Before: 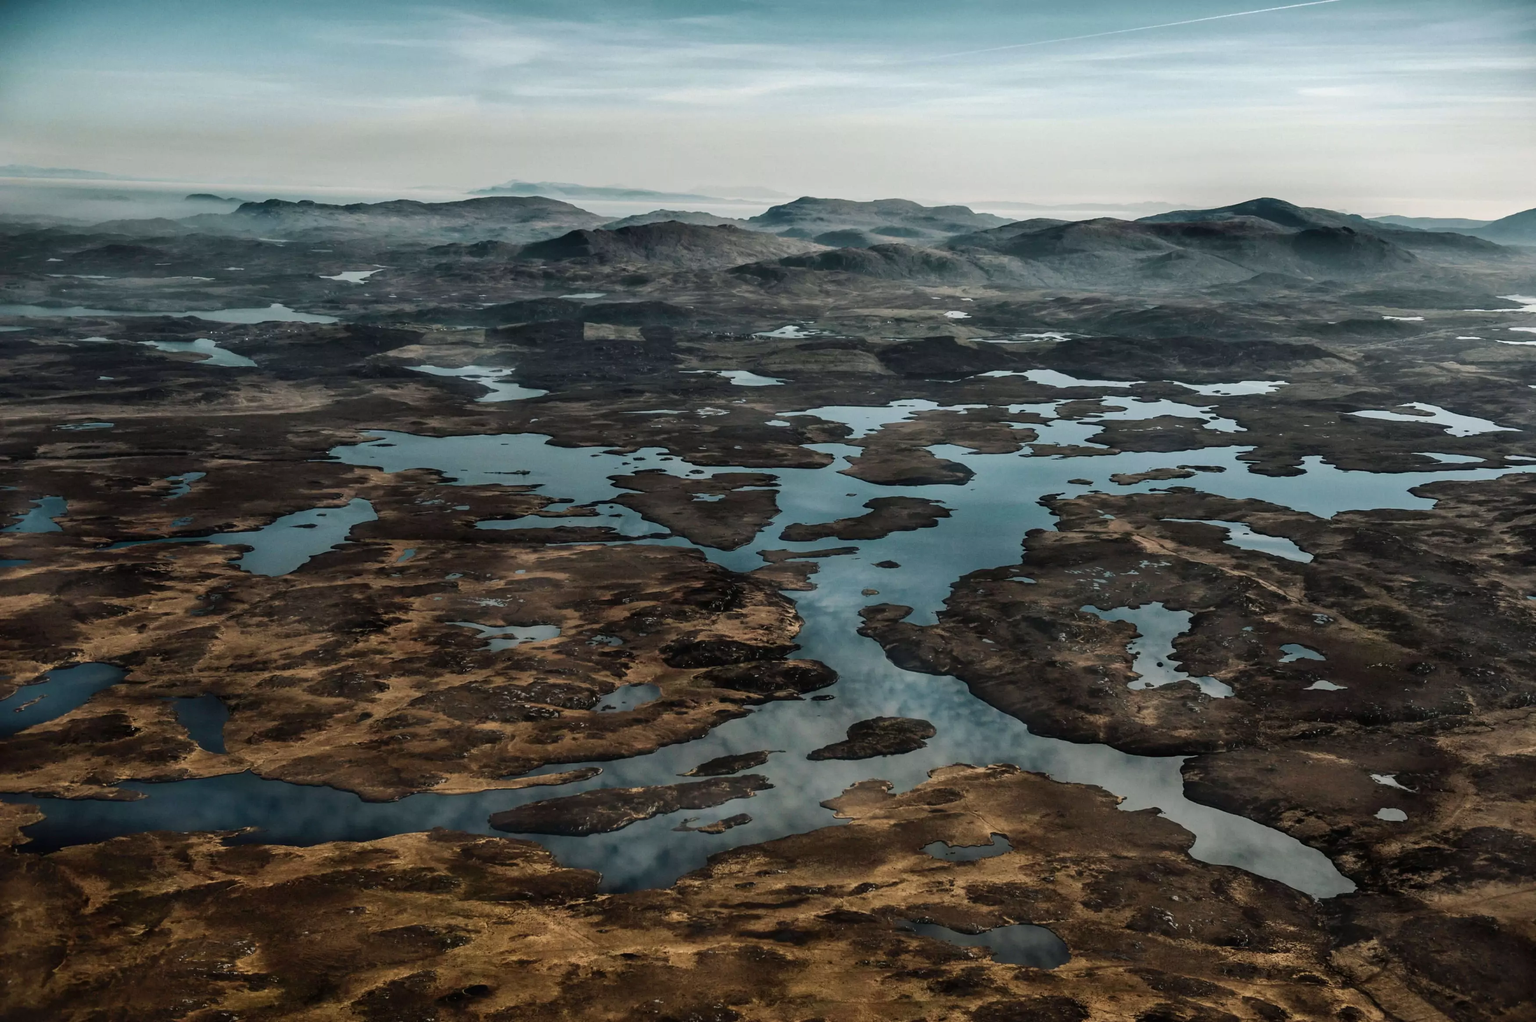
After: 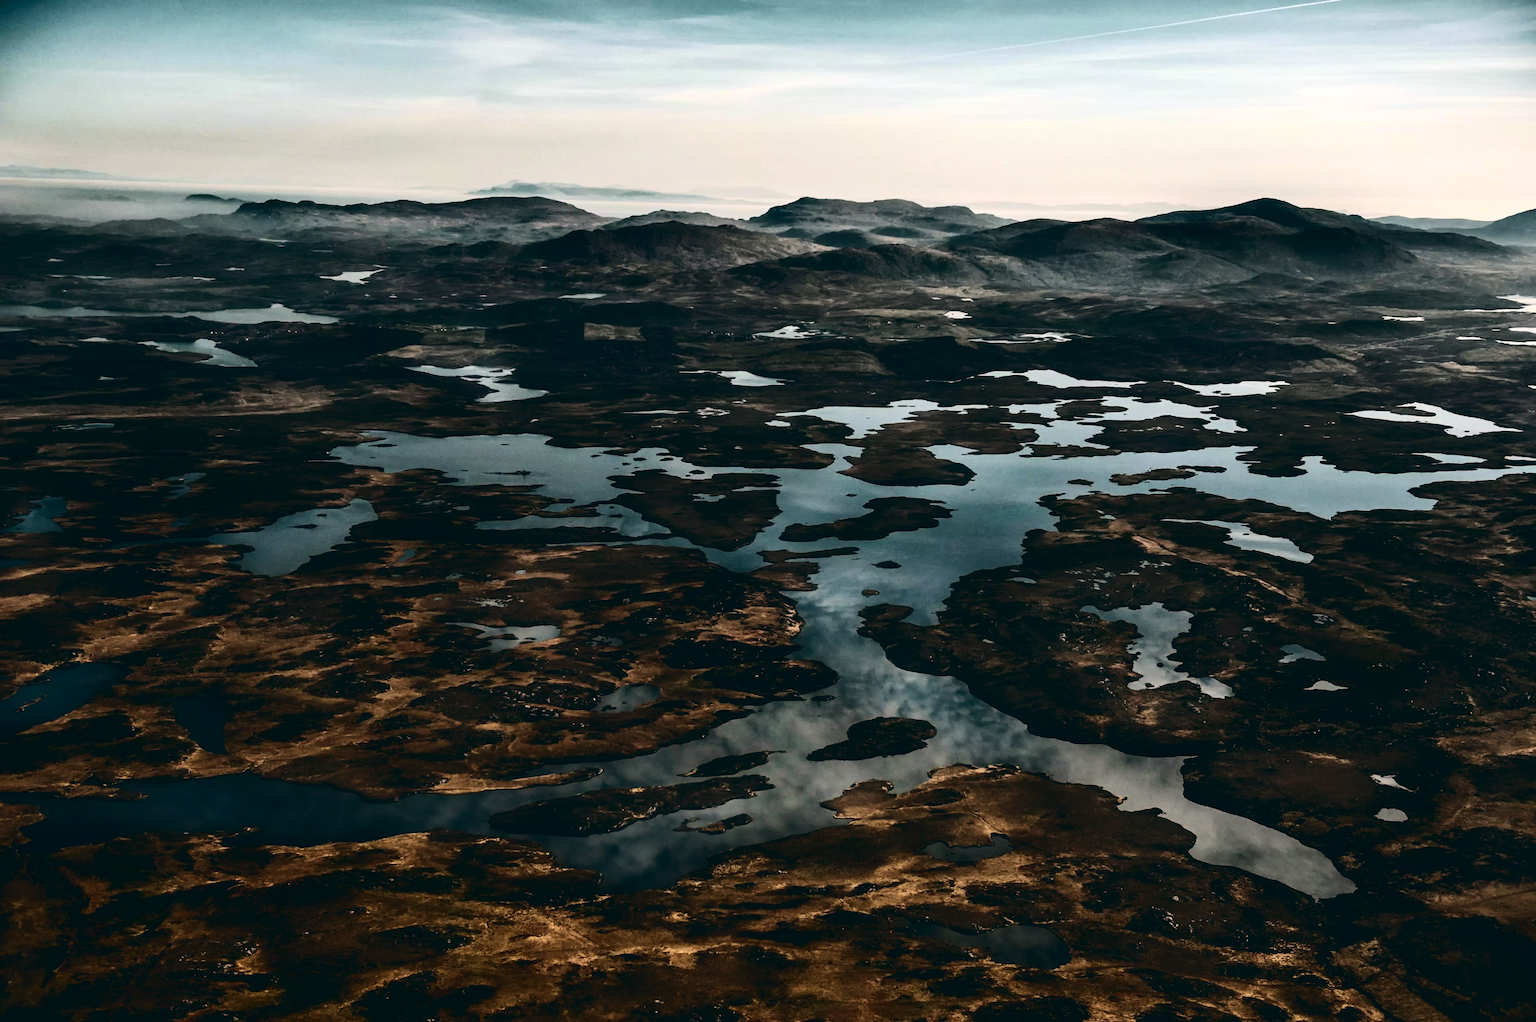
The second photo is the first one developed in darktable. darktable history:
color balance: lift [1.016, 0.983, 1, 1.017], gamma [0.958, 1, 1, 1], gain [0.981, 1.007, 0.993, 1.002], input saturation 118.26%, contrast 13.43%, contrast fulcrum 21.62%, output saturation 82.76%
contrast brightness saturation: contrast 0.32, brightness -0.08, saturation 0.17
color correction: highlights a* 6.27, highlights b* 8.19, shadows a* 5.94, shadows b* 7.23, saturation 0.9
